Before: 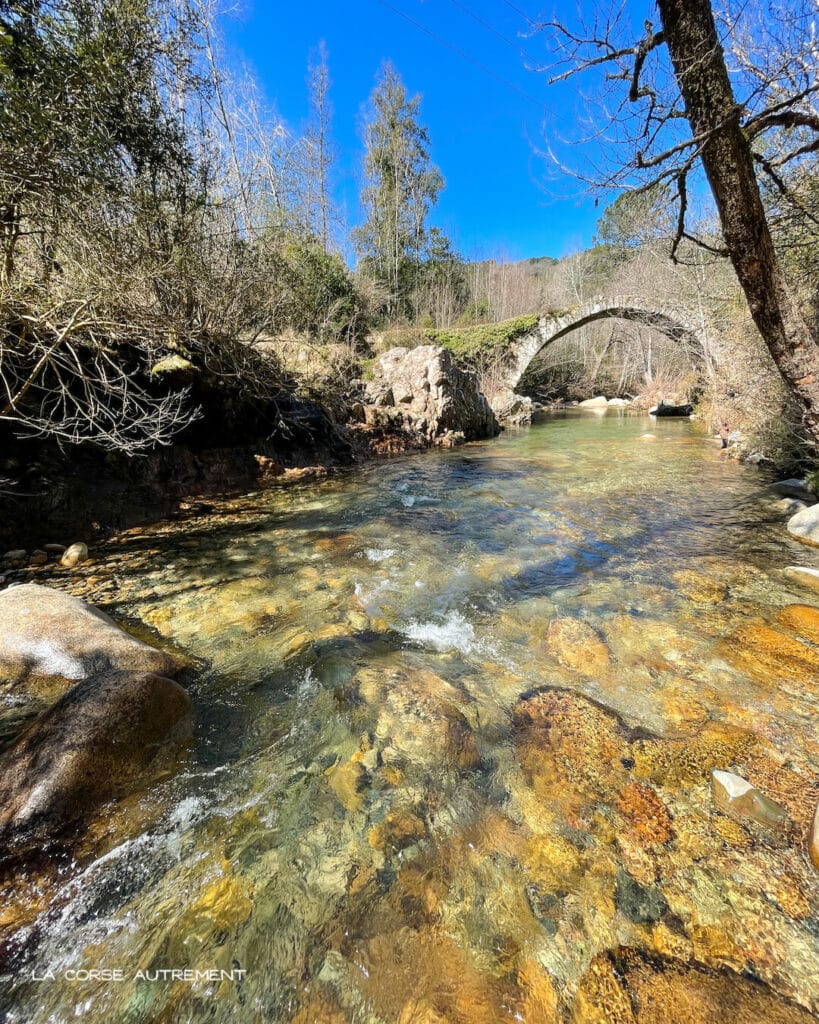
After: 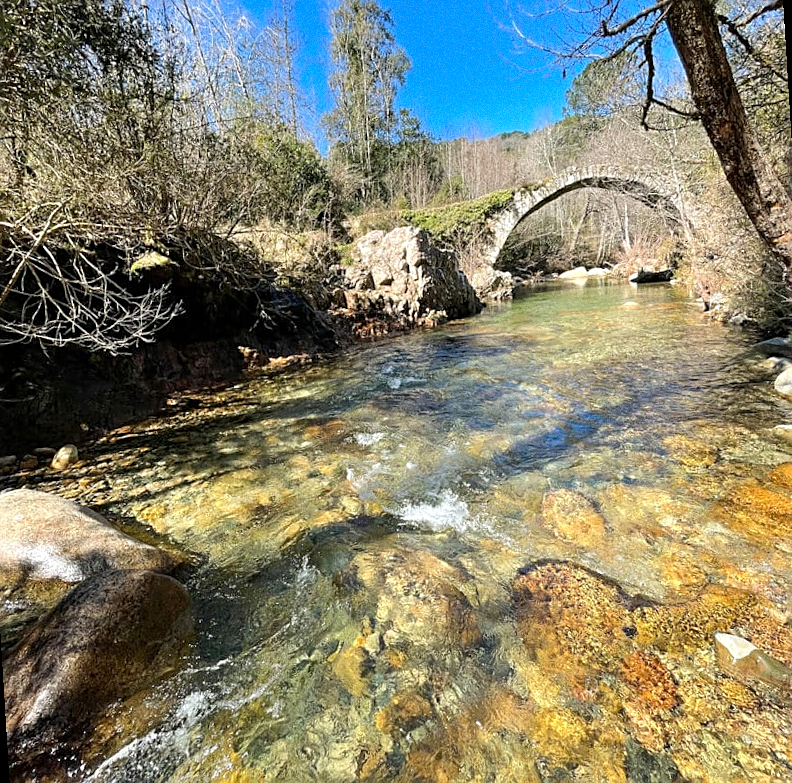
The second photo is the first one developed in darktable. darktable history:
grain: on, module defaults
levels: levels [0, 0.476, 0.951]
rotate and perspective: rotation -3.52°, crop left 0.036, crop right 0.964, crop top 0.081, crop bottom 0.919
crop: left 1.507%, top 6.147%, right 1.379%, bottom 6.637%
base curve: curves: ch0 [(0, 0) (0.297, 0.298) (1, 1)], preserve colors none
sharpen: on, module defaults
